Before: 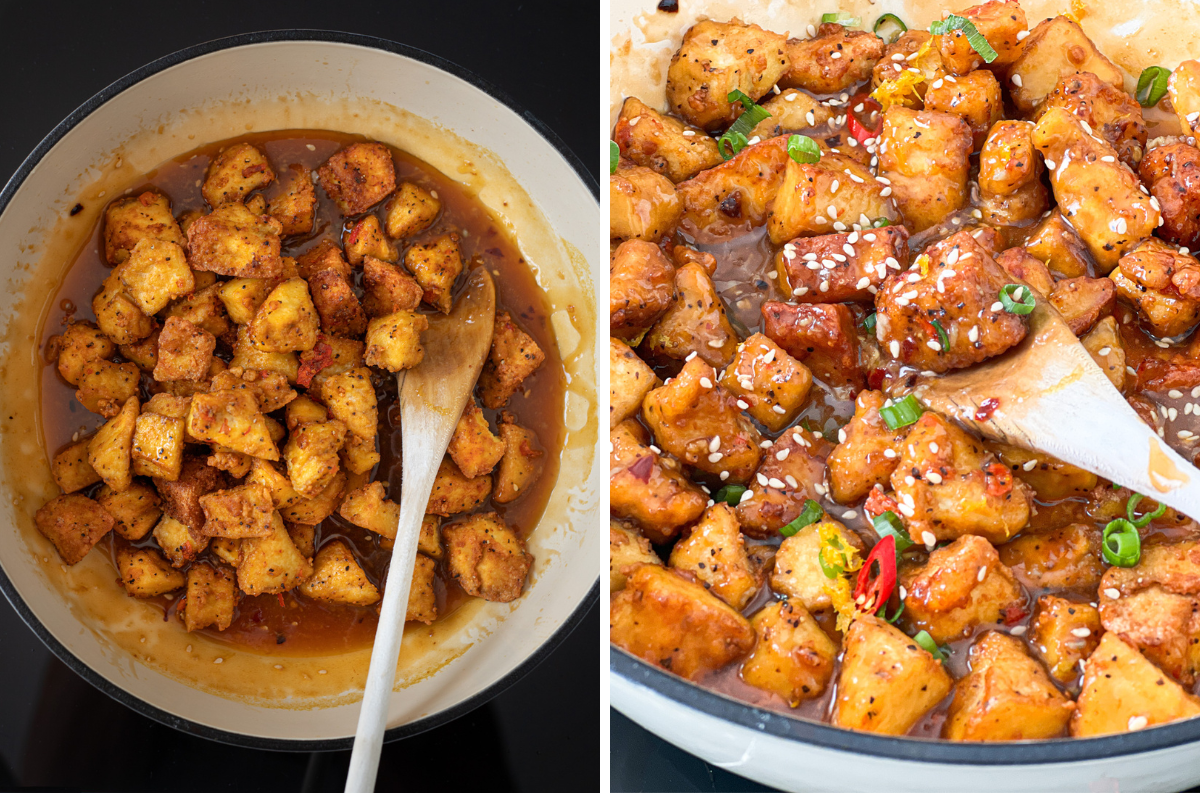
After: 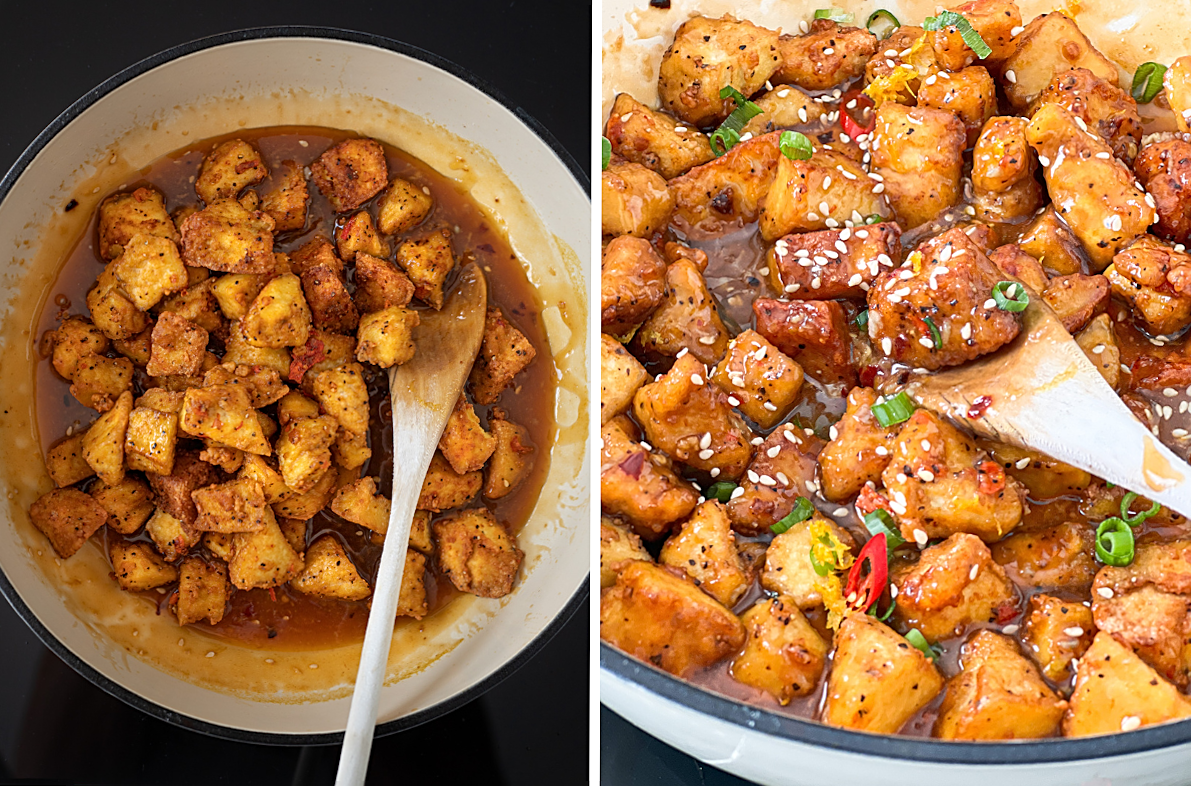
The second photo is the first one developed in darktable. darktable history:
rotate and perspective: rotation 0.192°, lens shift (horizontal) -0.015, crop left 0.005, crop right 0.996, crop top 0.006, crop bottom 0.99
sharpen: on, module defaults
